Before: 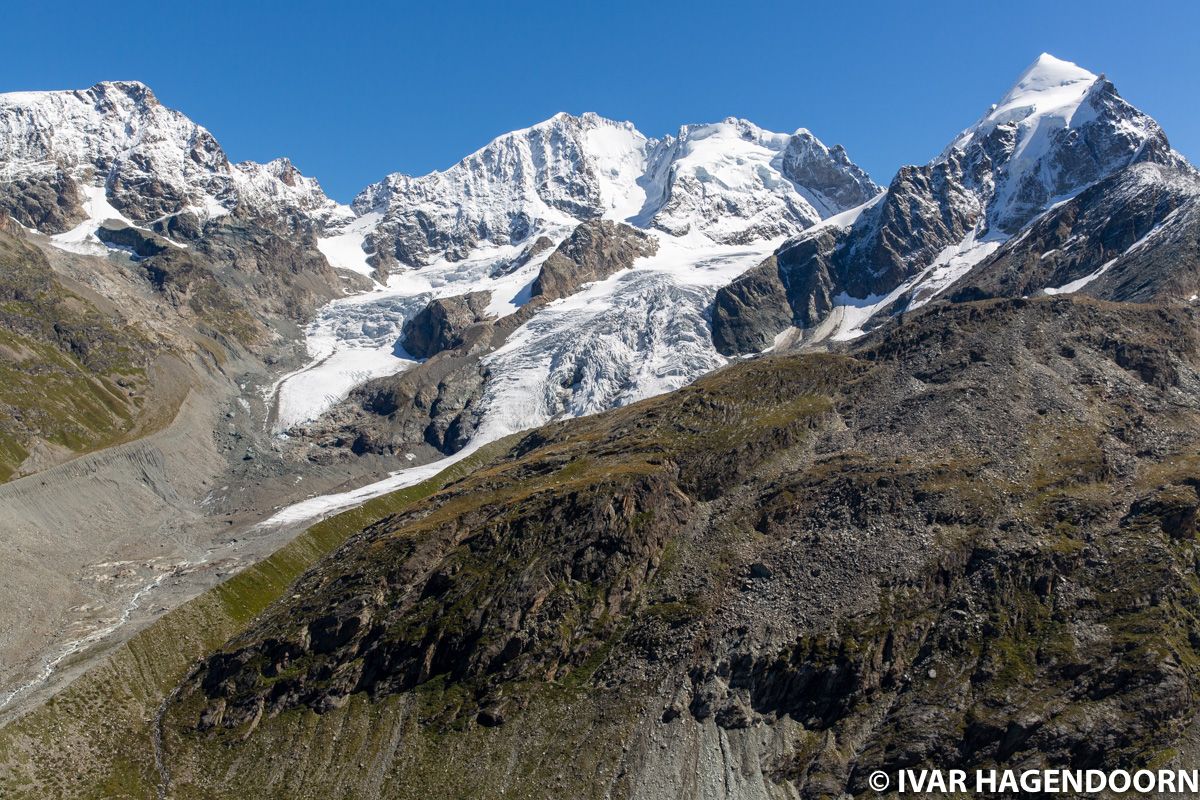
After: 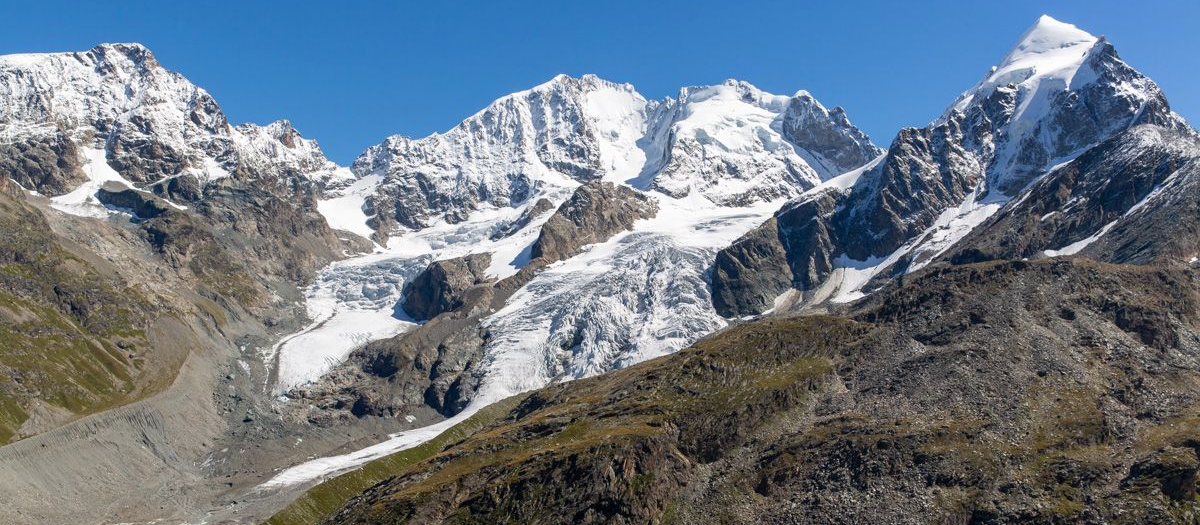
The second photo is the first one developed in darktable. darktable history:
crop and rotate: top 4.848%, bottom 29.503%
tone equalizer: on, module defaults
